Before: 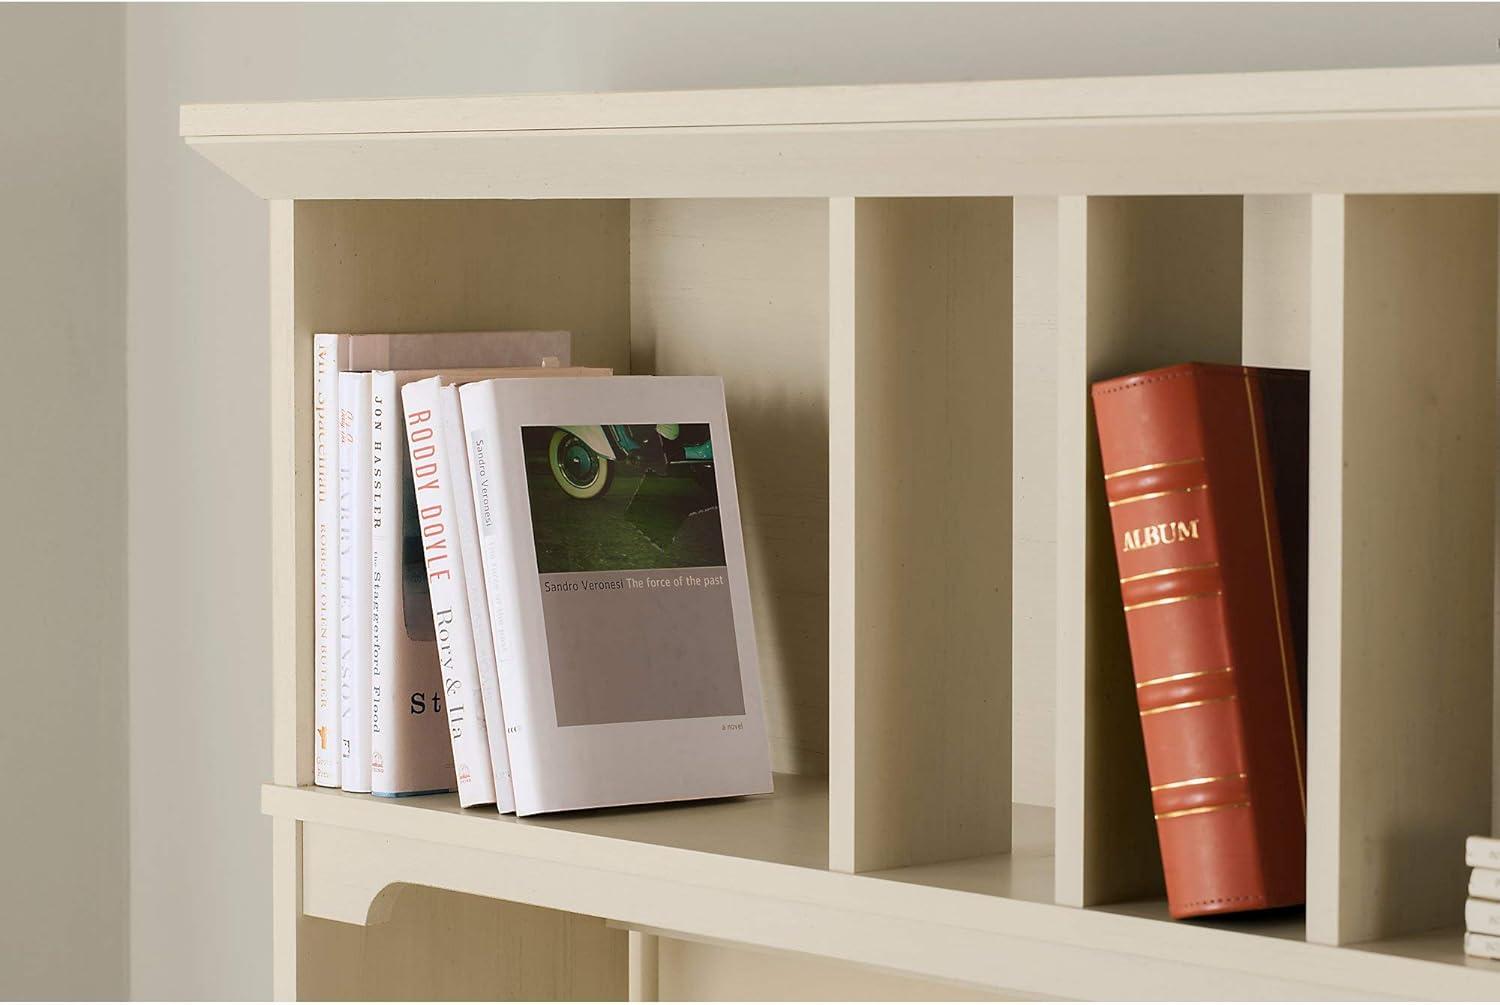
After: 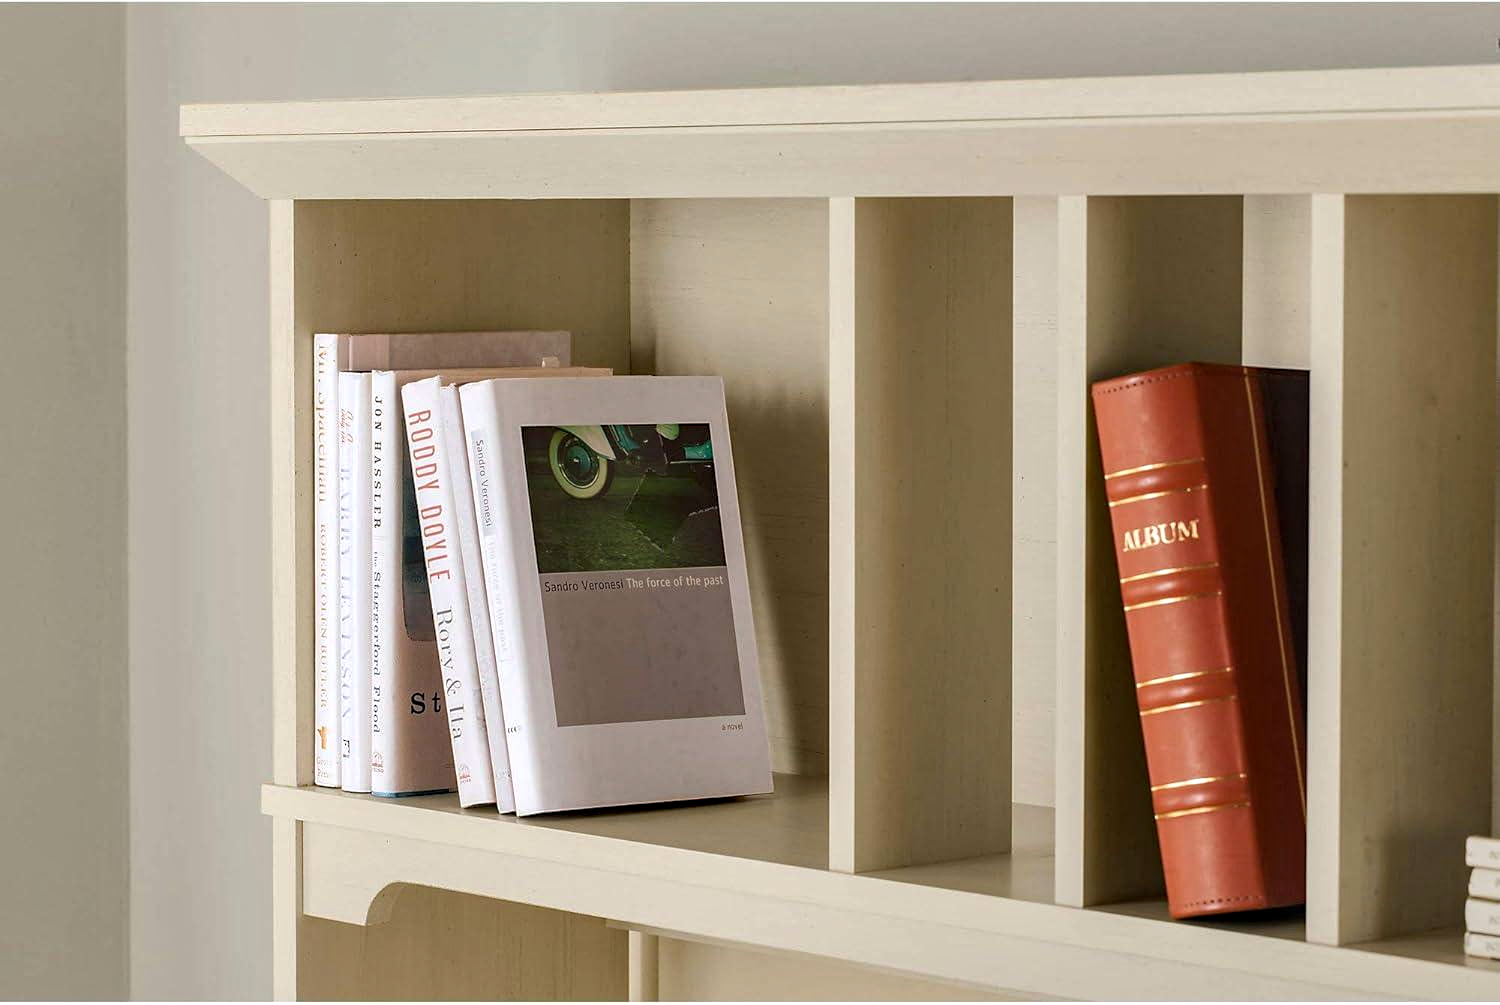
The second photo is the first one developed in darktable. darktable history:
haze removal: compatibility mode true, adaptive false
local contrast: detail 130%
